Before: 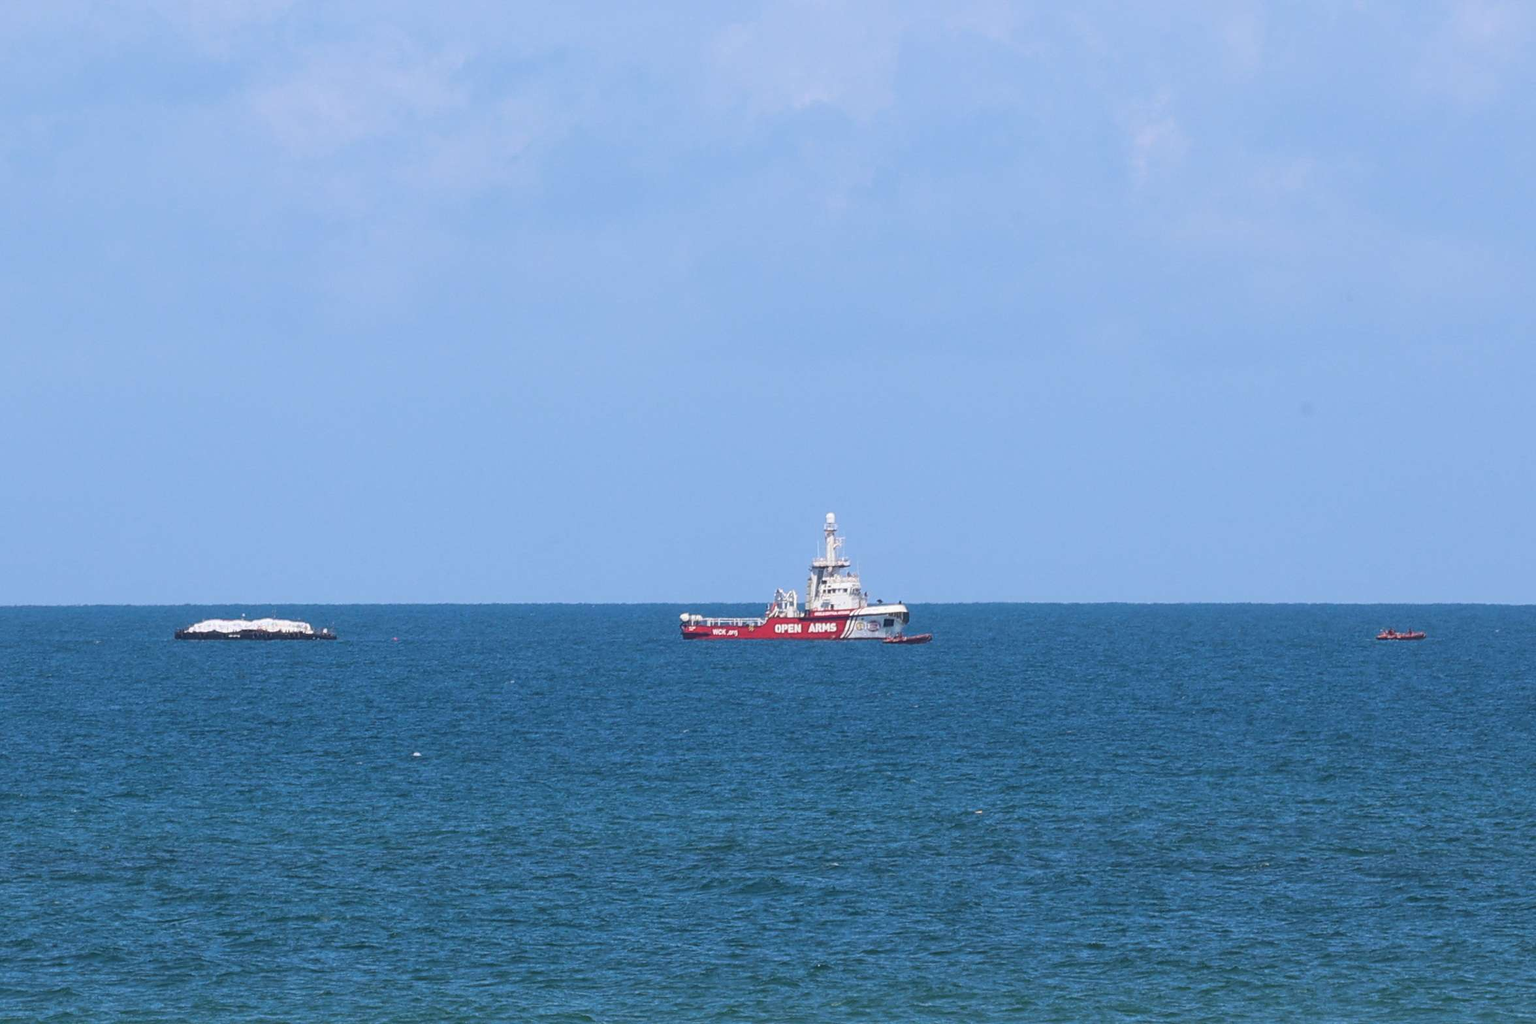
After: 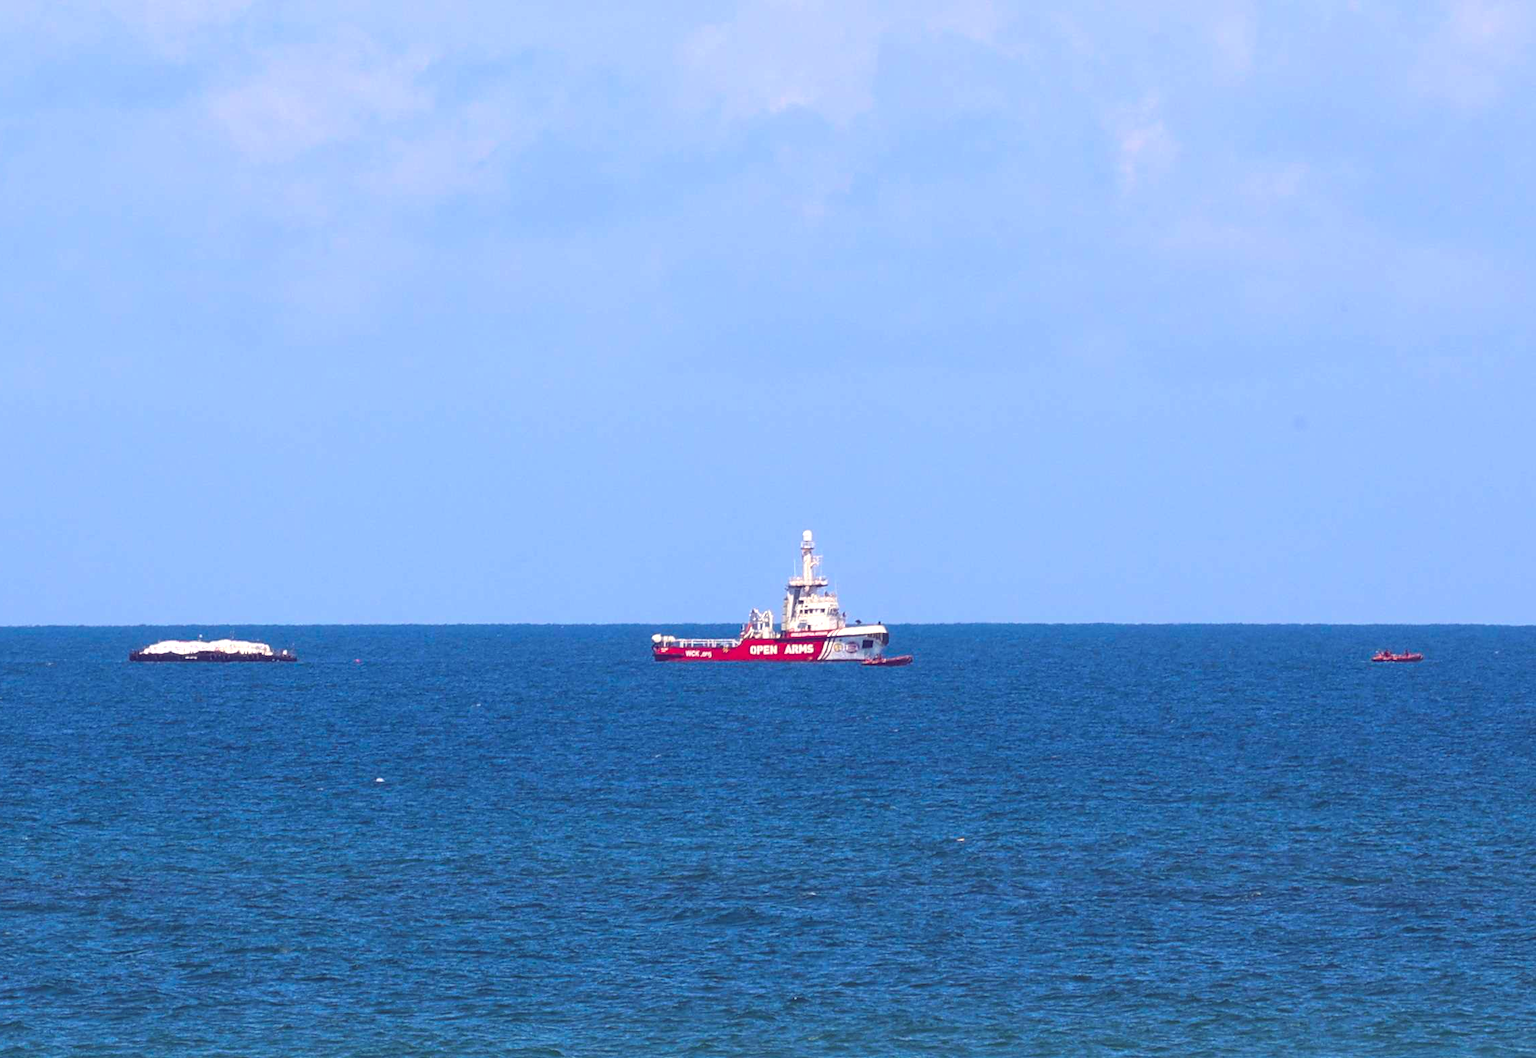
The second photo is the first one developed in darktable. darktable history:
color balance: lift [1.001, 0.997, 0.99, 1.01], gamma [1.007, 1, 0.975, 1.025], gain [1, 1.065, 1.052, 0.935], contrast 13.25%
exposure: black level correction -0.005, exposure 0.054 EV, compensate highlight preservation false
color balance rgb: perceptual saturation grading › global saturation 25%, global vibrance 20%
crop and rotate: left 3.238%
